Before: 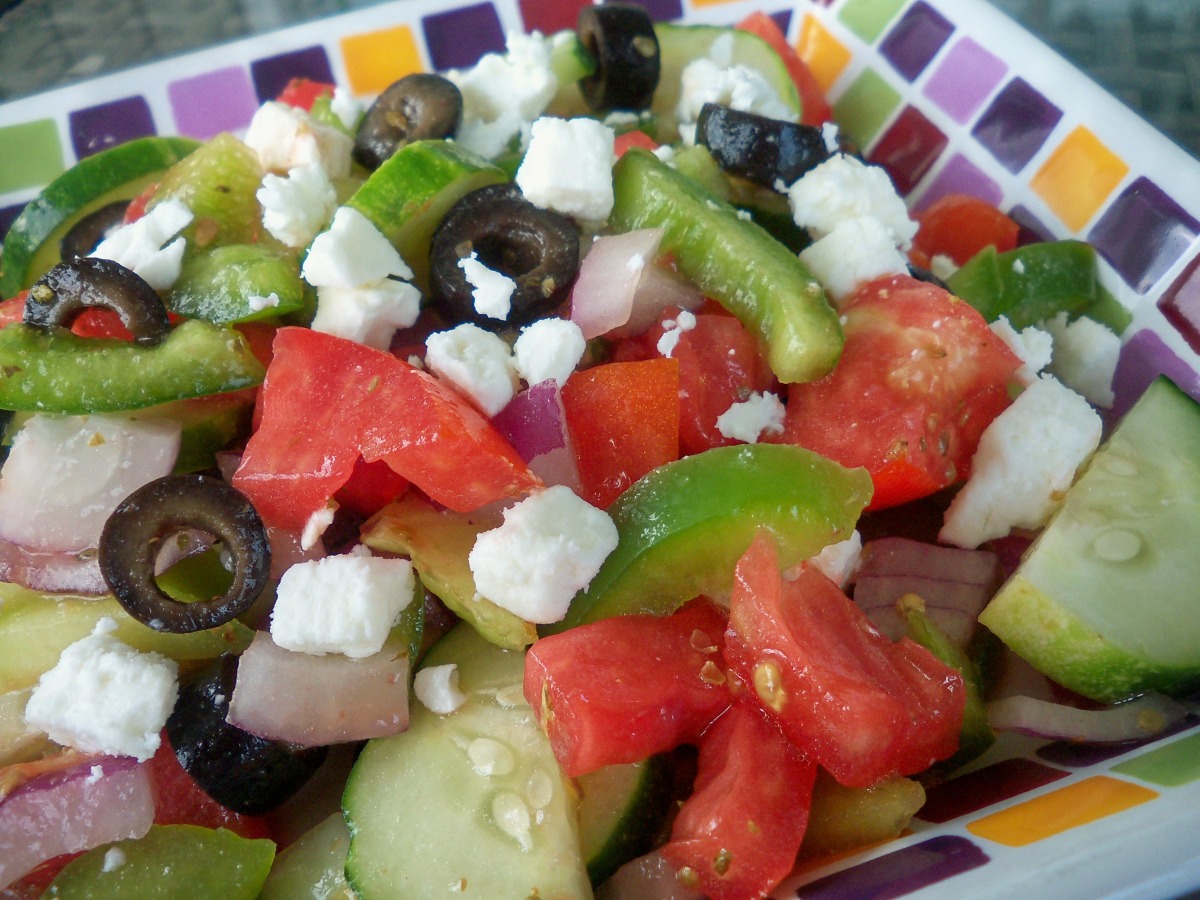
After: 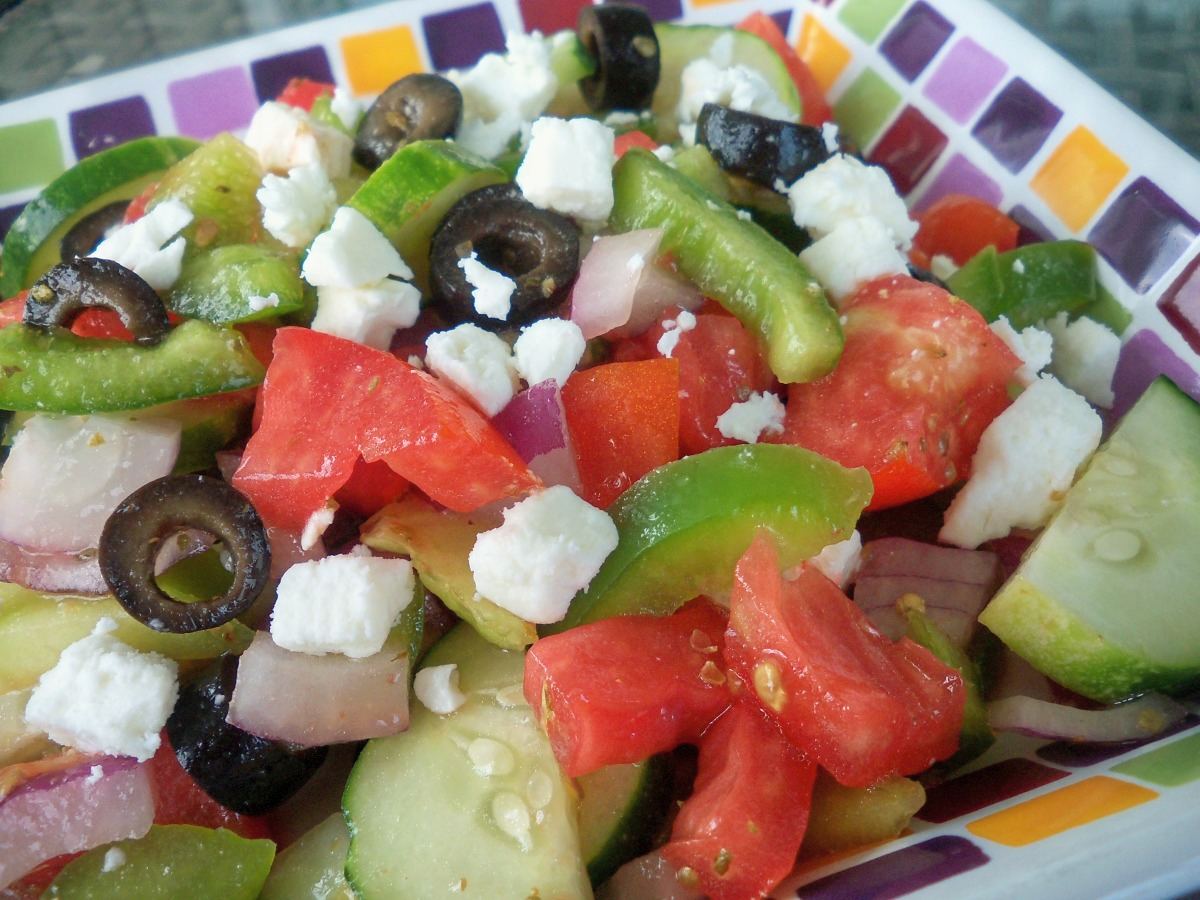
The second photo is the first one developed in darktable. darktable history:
contrast brightness saturation: contrast 0.047, brightness 0.06, saturation 0.008
